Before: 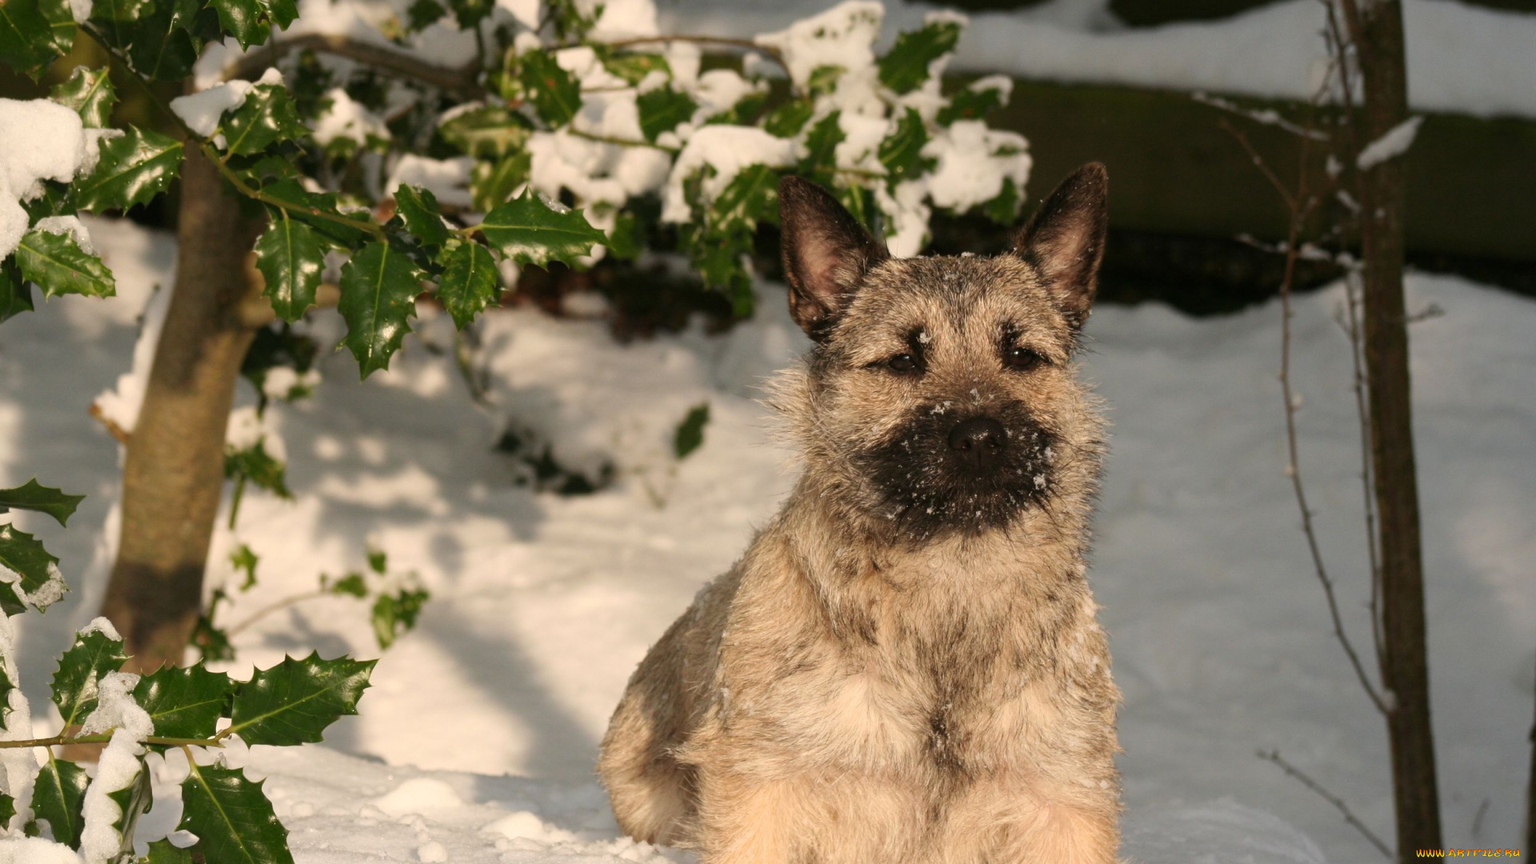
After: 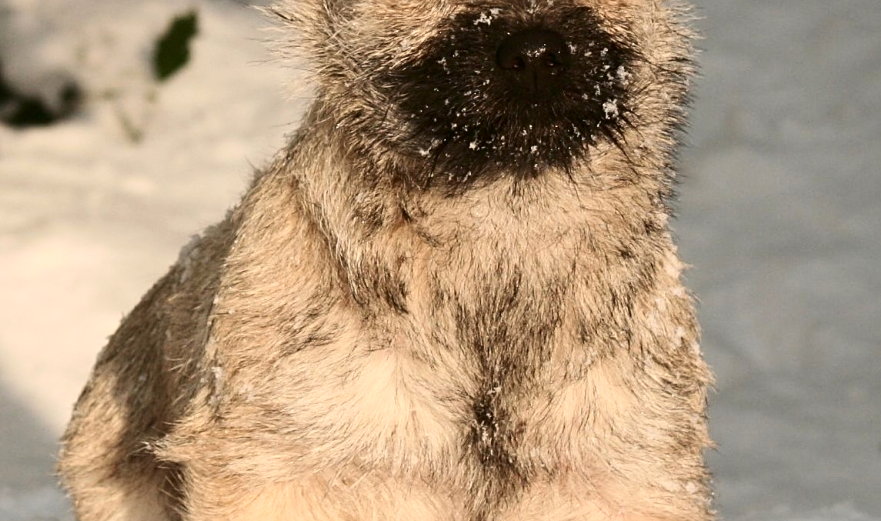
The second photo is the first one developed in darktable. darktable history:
contrast brightness saturation: contrast 0.223
crop: left 35.917%, top 45.706%, right 18.186%, bottom 6.015%
tone equalizer: smoothing diameter 24.92%, edges refinement/feathering 10.12, preserve details guided filter
sharpen: on, module defaults
color balance rgb: power › chroma 0.234%, power › hue 61.49°, perceptual saturation grading › global saturation -3.496%, perceptual saturation grading › shadows -3.111%
